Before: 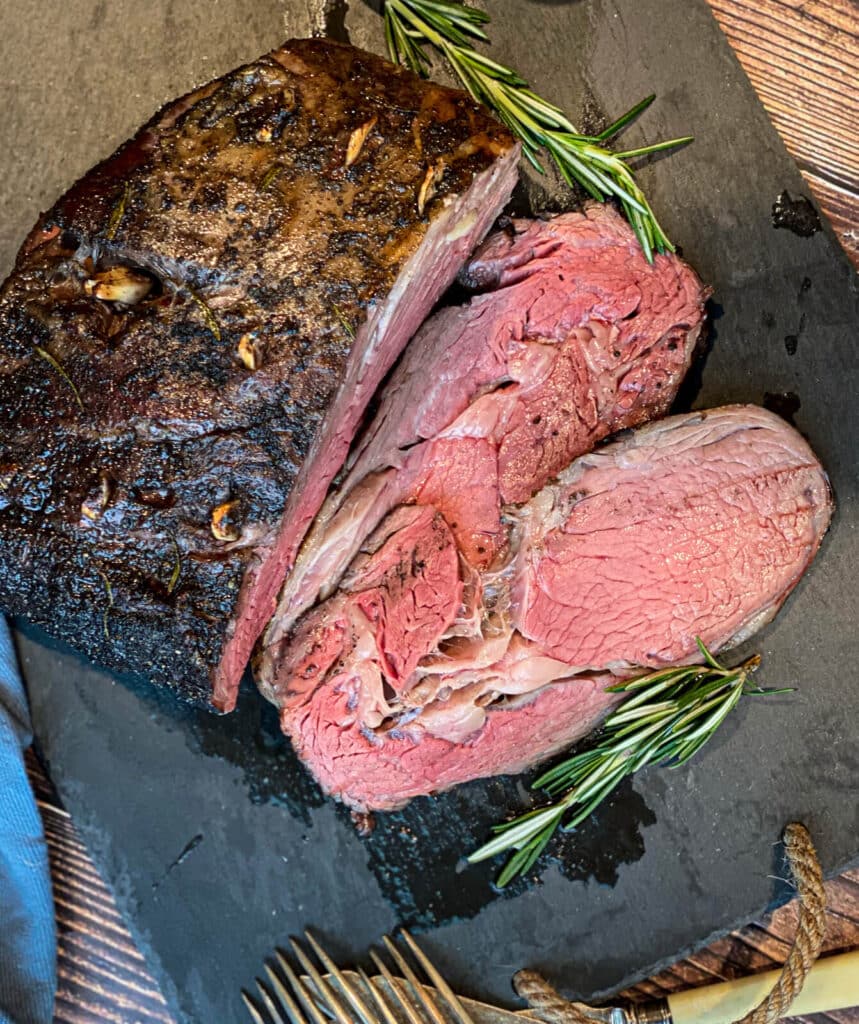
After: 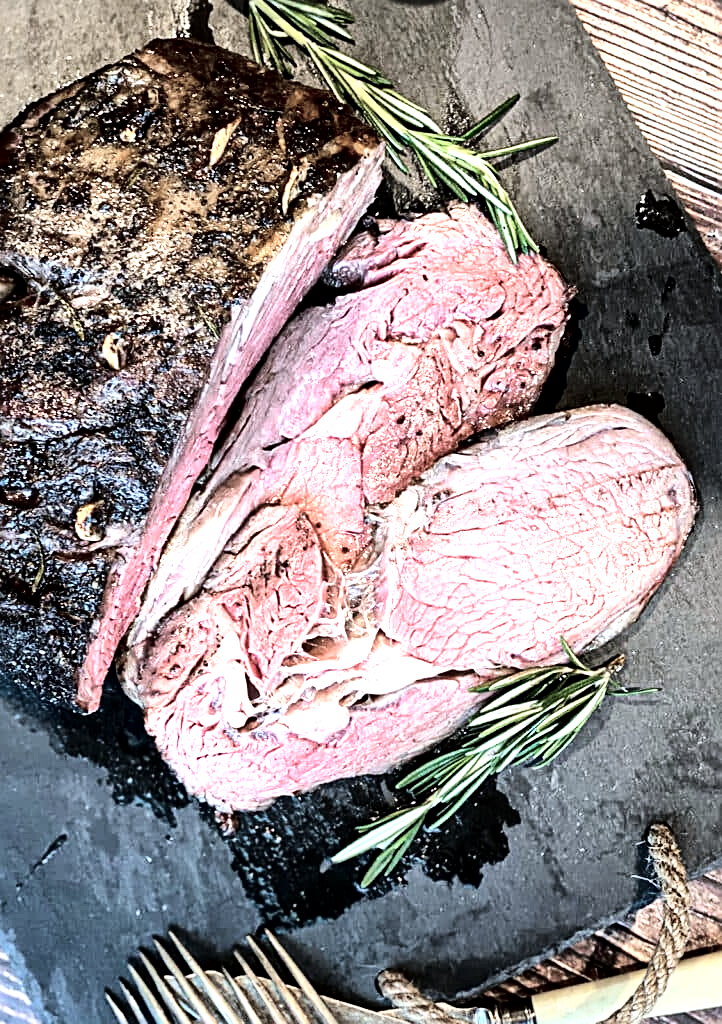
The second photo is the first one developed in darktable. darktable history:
tone equalizer: -8 EV -0.414 EV, -7 EV -0.377 EV, -6 EV -0.352 EV, -5 EV -0.238 EV, -3 EV 0.214 EV, -2 EV 0.332 EV, -1 EV 0.373 EV, +0 EV 0.421 EV
crop: left 15.921%
levels: levels [0, 0.476, 0.951]
local contrast: mode bilateral grid, contrast 20, coarseness 50, detail 173%, midtone range 0.2
base curve: curves: ch0 [(0, 0) (0.036, 0.025) (0.121, 0.166) (0.206, 0.329) (0.605, 0.79) (1, 1)]
color calibration: x 0.37, y 0.382, temperature 4313.46 K
sharpen: on, module defaults
color zones: curves: ch0 [(0, 0.559) (0.153, 0.551) (0.229, 0.5) (0.429, 0.5) (0.571, 0.5) (0.714, 0.5) (0.857, 0.5) (1, 0.559)]; ch1 [(0, 0.417) (0.112, 0.336) (0.213, 0.26) (0.429, 0.34) (0.571, 0.35) (0.683, 0.331) (0.857, 0.344) (1, 0.417)]
